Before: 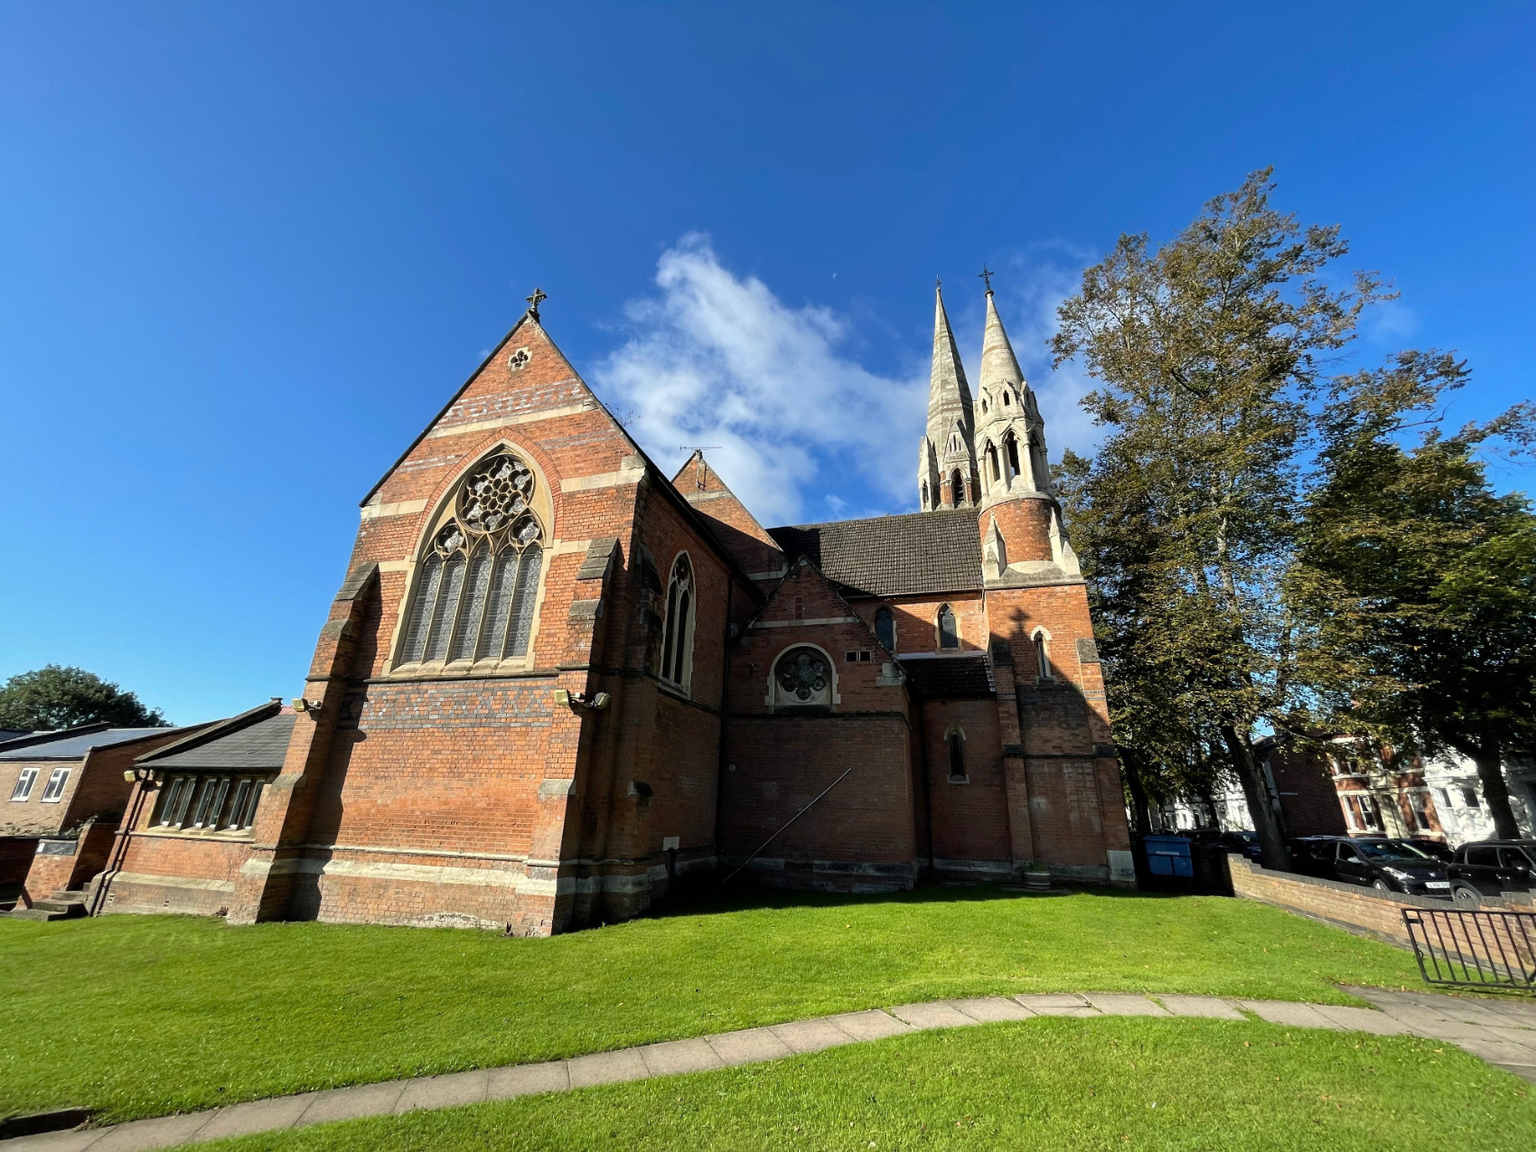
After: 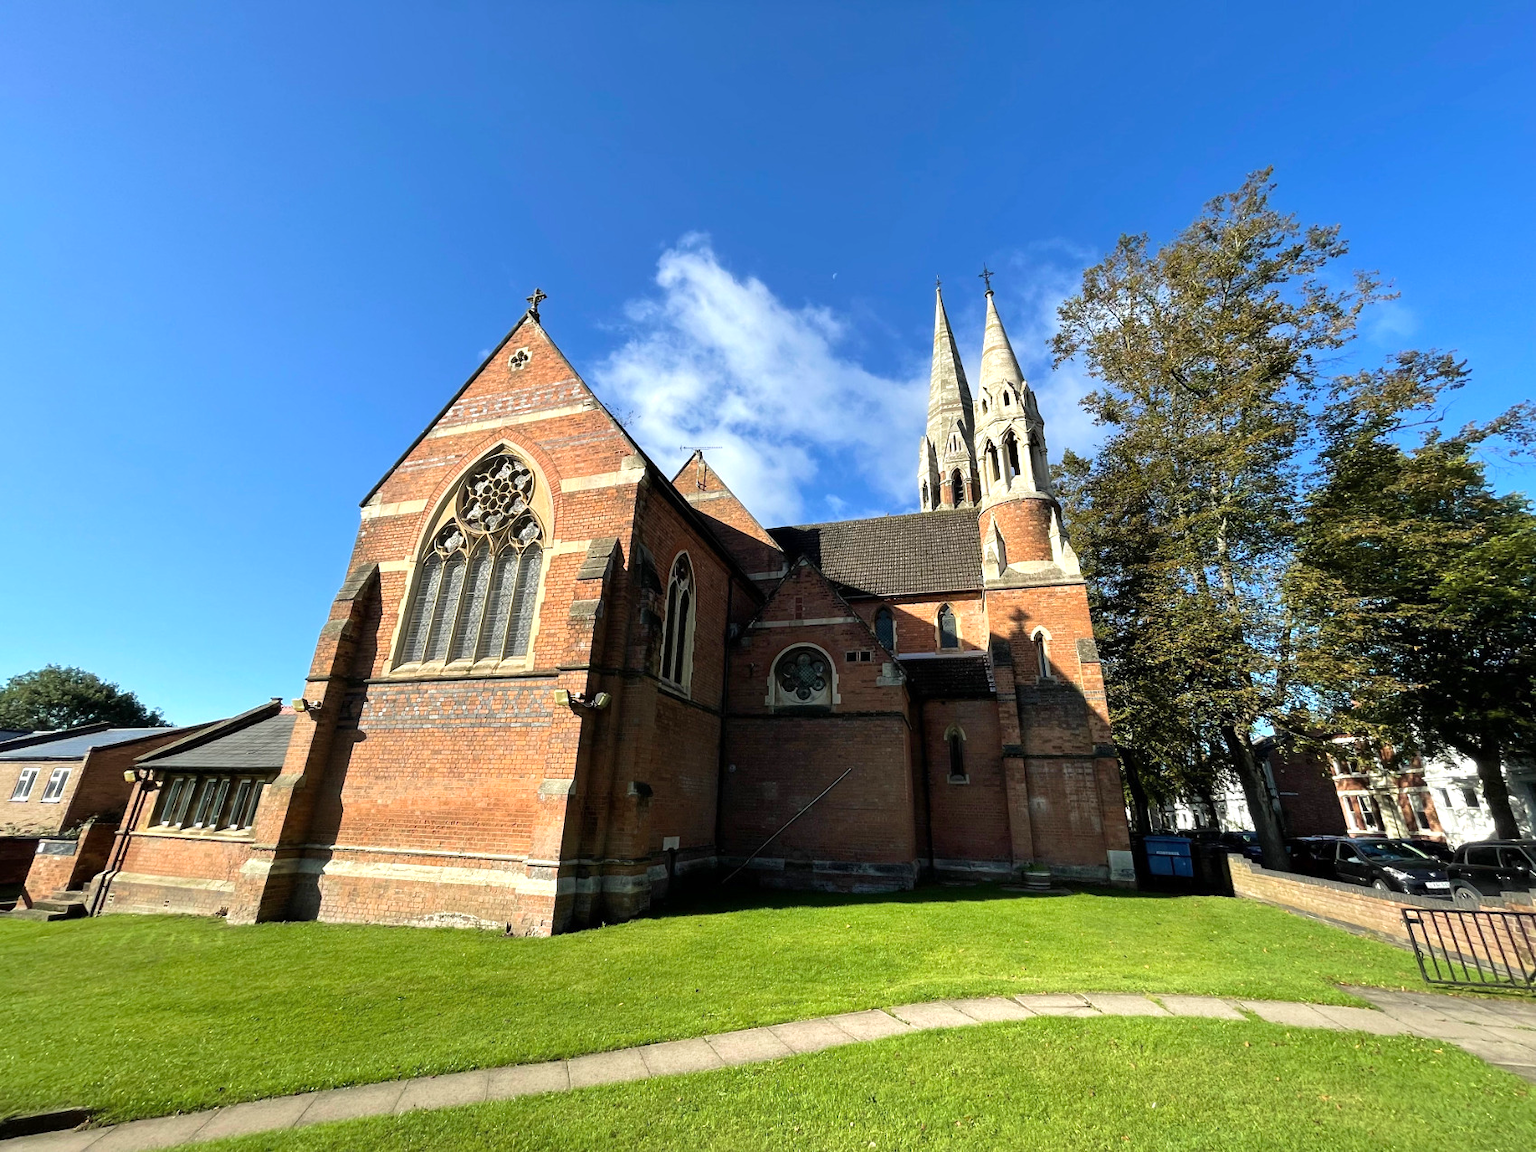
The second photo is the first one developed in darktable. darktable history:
tone equalizer: on, module defaults
exposure: exposure 0.376 EV, compensate highlight preservation false
velvia: strength 15%
